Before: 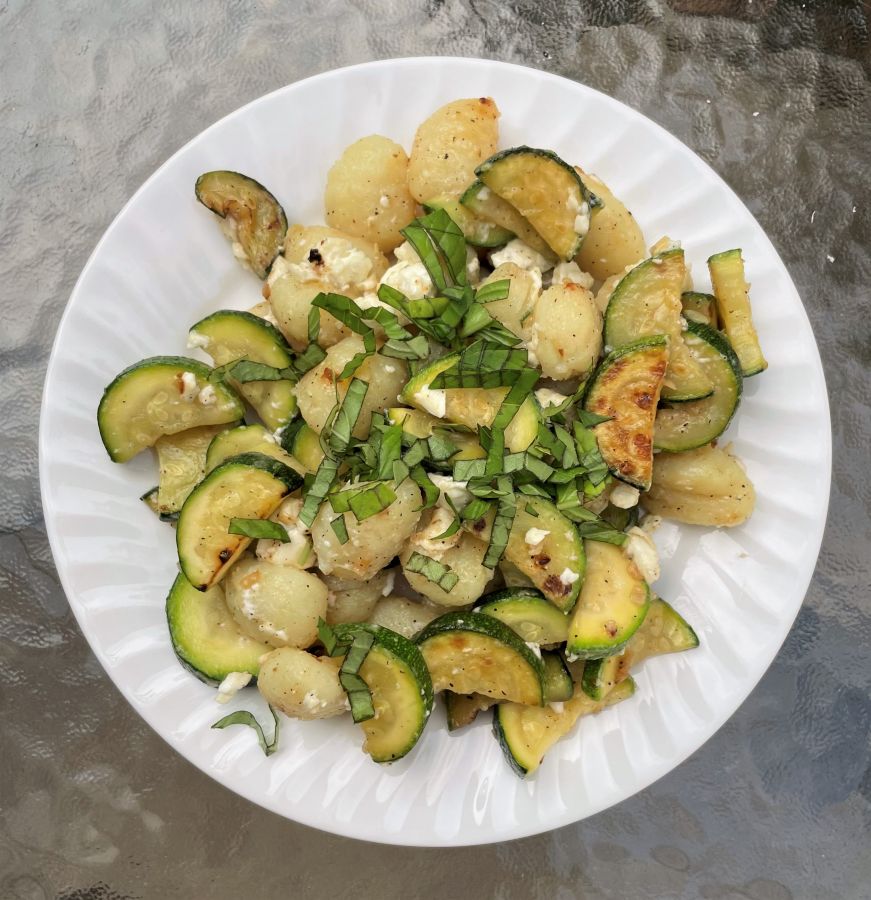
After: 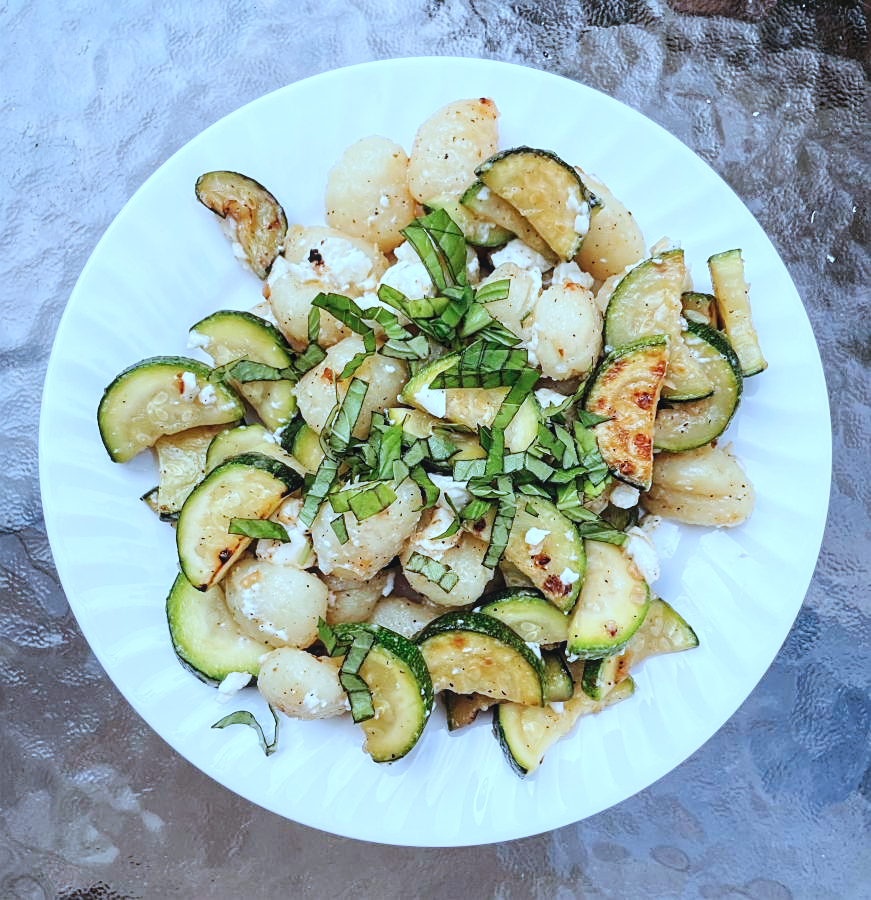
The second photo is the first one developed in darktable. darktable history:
color calibration: illuminant custom, x 0.363, y 0.385, temperature 4528.03 K
local contrast: detail 110%
color correction: highlights a* -9.35, highlights b* -23.15
base curve: curves: ch0 [(0, 0) (0.036, 0.025) (0.121, 0.166) (0.206, 0.329) (0.605, 0.79) (1, 1)], preserve colors none
sharpen: on, module defaults
